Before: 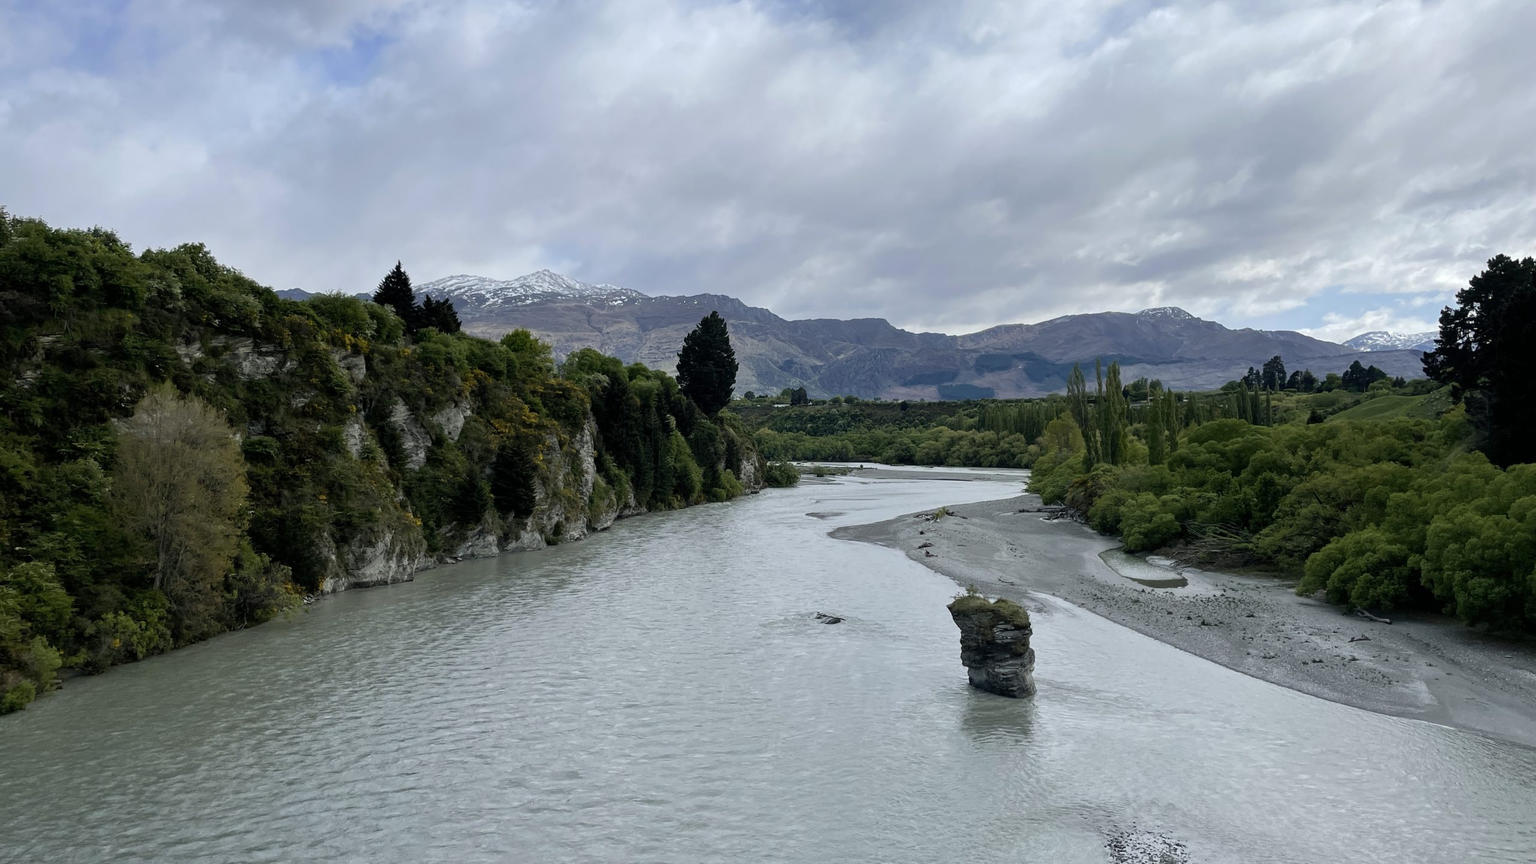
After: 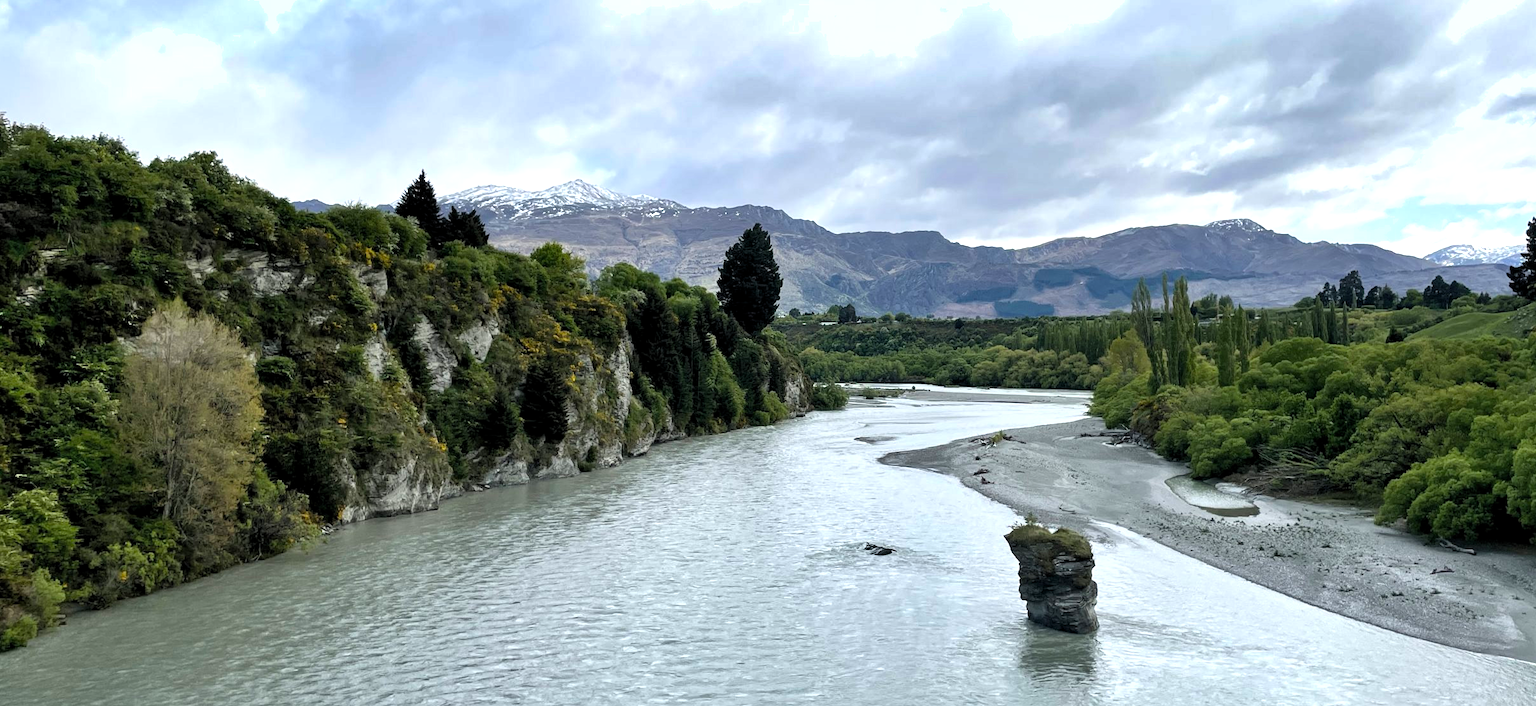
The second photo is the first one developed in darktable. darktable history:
crop and rotate: angle 0.03°, top 11.643%, right 5.651%, bottom 11.189%
levels: levels [0.026, 0.507, 0.987]
exposure: exposure 0.785 EV, compensate highlight preservation false
shadows and highlights: soften with gaussian
